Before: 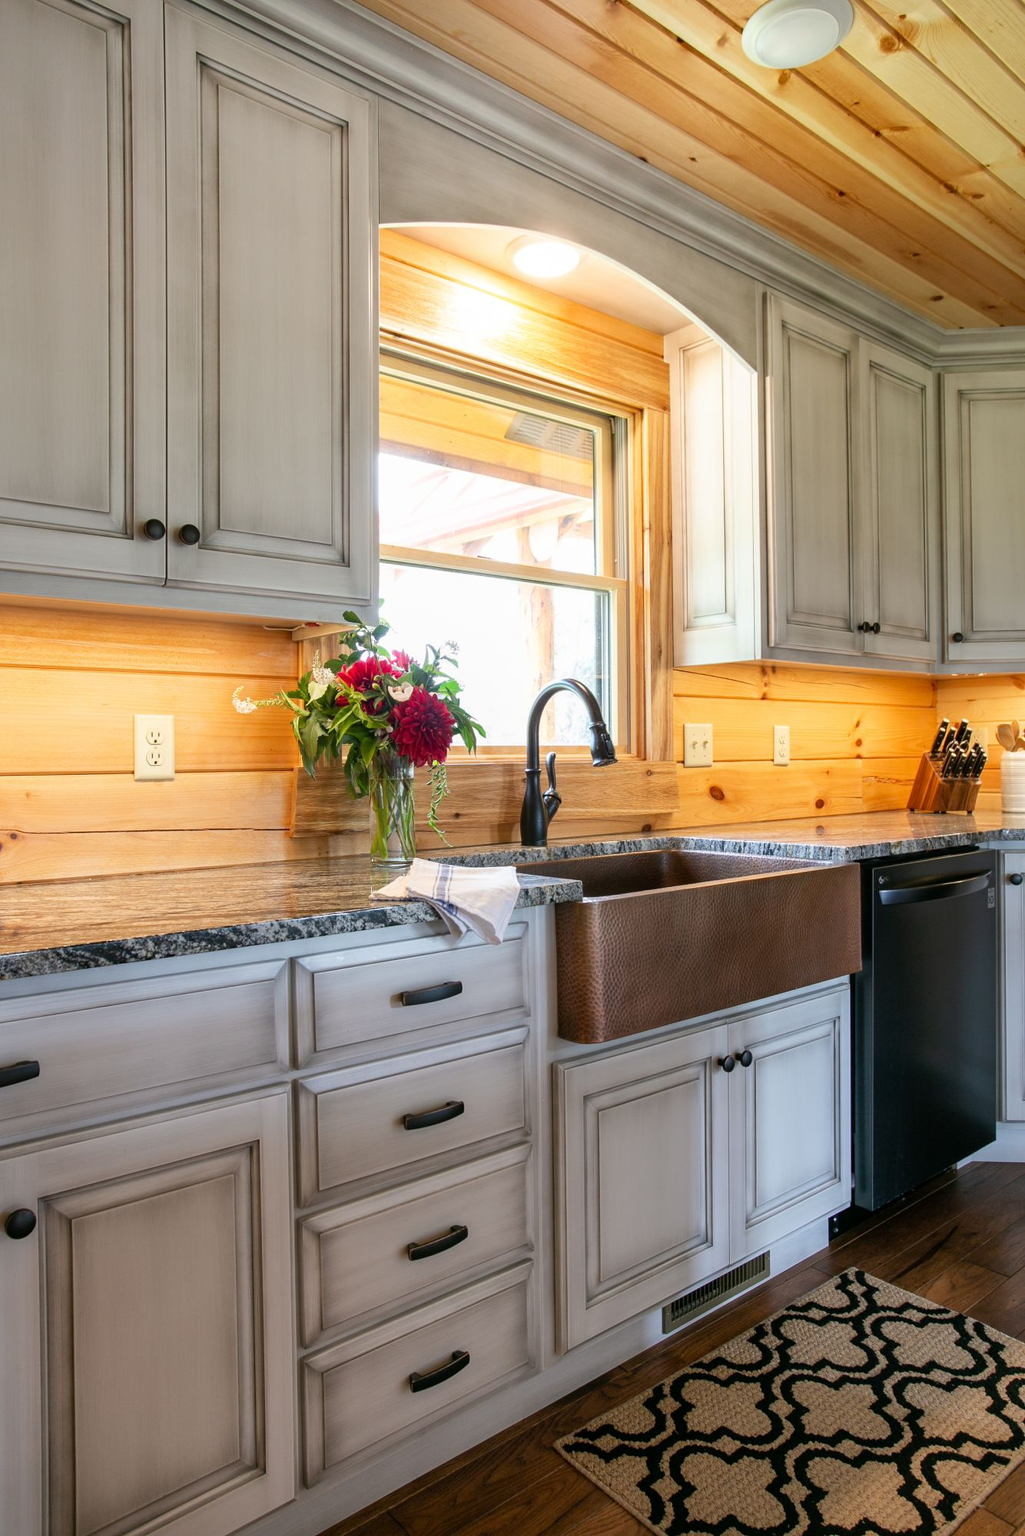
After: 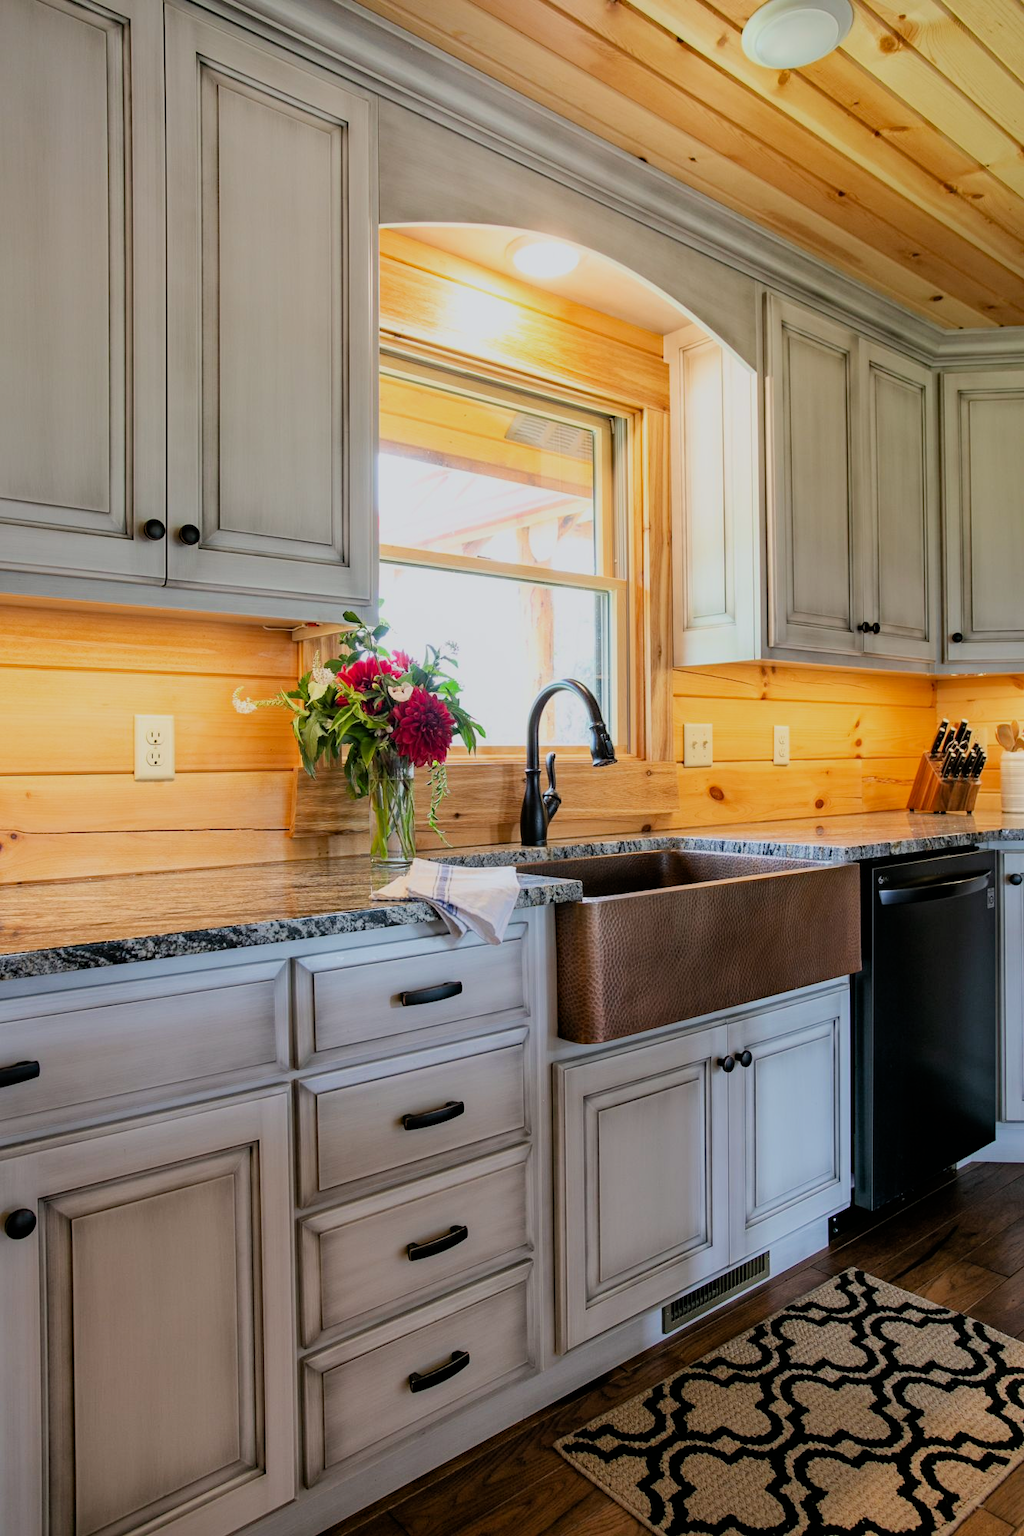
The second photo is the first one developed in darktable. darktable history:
filmic rgb: black relative exposure -7.65 EV, white relative exposure 4.56 EV, hardness 3.61, color science v6 (2022)
haze removal: compatibility mode true, adaptive false
